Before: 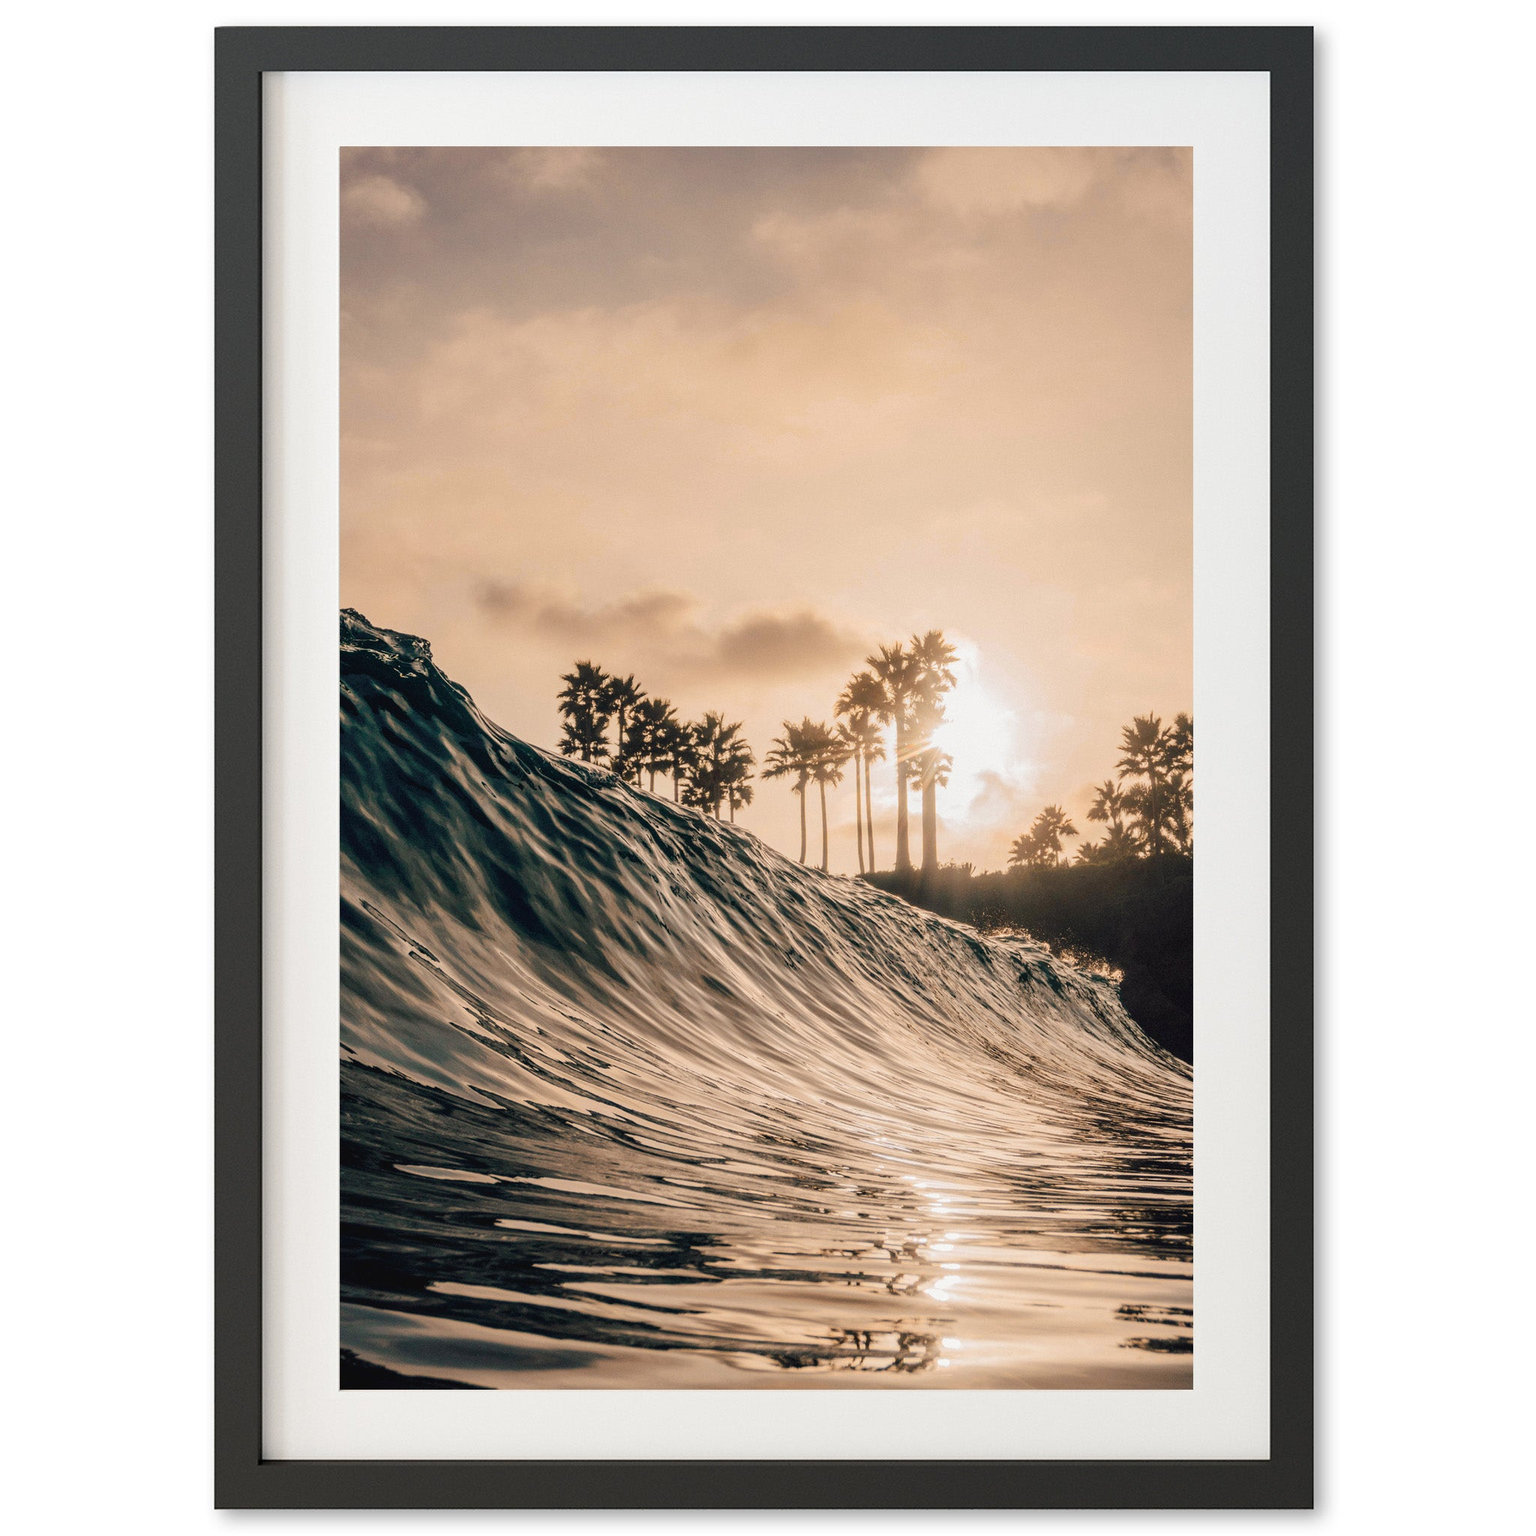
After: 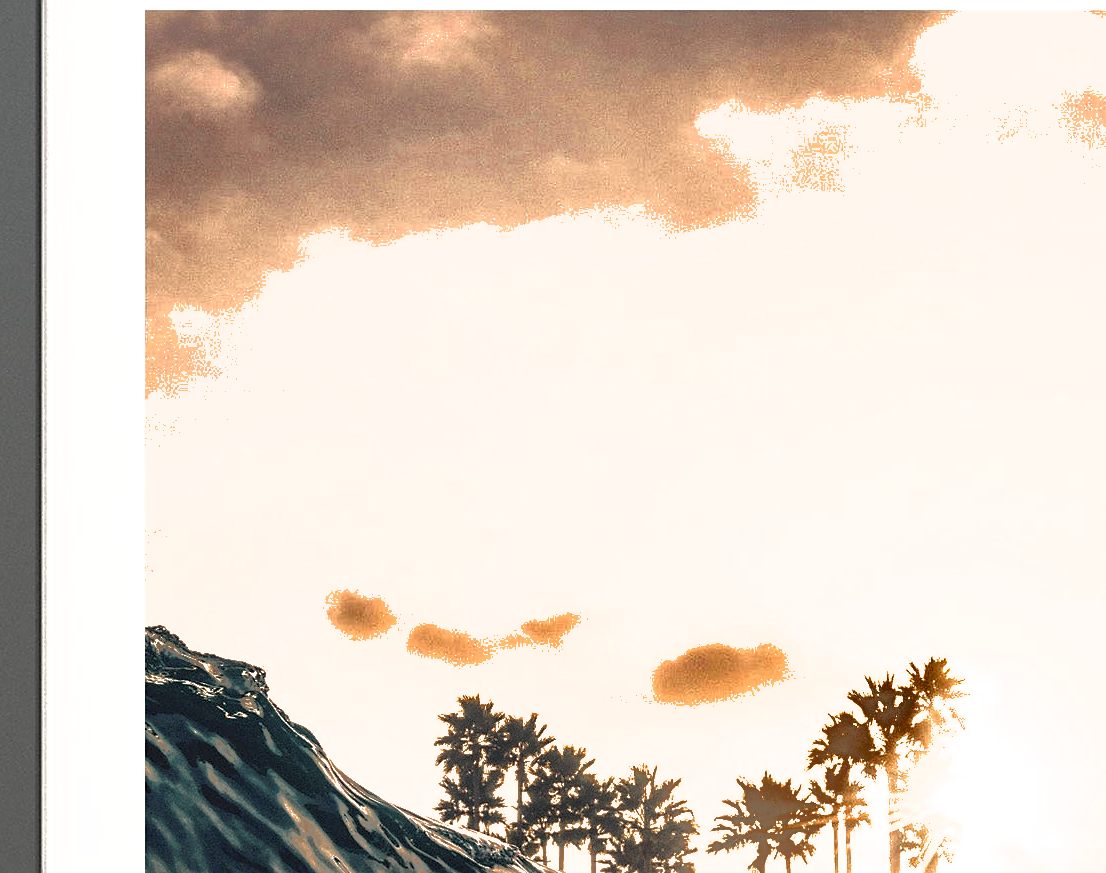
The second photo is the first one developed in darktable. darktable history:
color zones: curves: ch0 [(0, 0.5) (0.125, 0.4) (0.25, 0.5) (0.375, 0.4) (0.5, 0.4) (0.625, 0.35) (0.75, 0.35) (0.875, 0.5)]; ch1 [(0, 0.35) (0.125, 0.45) (0.25, 0.35) (0.375, 0.35) (0.5, 0.35) (0.625, 0.35) (0.75, 0.45) (0.875, 0.35)]; ch2 [(0, 0.6) (0.125, 0.5) (0.25, 0.5) (0.375, 0.6) (0.5, 0.6) (0.625, 0.5) (0.75, 0.5) (0.875, 0.5)]
exposure: black level correction 0, exposure 1.283 EV, compensate highlight preservation false
crop: left 15.04%, top 9.064%, right 30.936%, bottom 48.3%
shadows and highlights: shadows 25.78, highlights -69.43
sharpen: radius 1.473, amount 0.407, threshold 1.482
